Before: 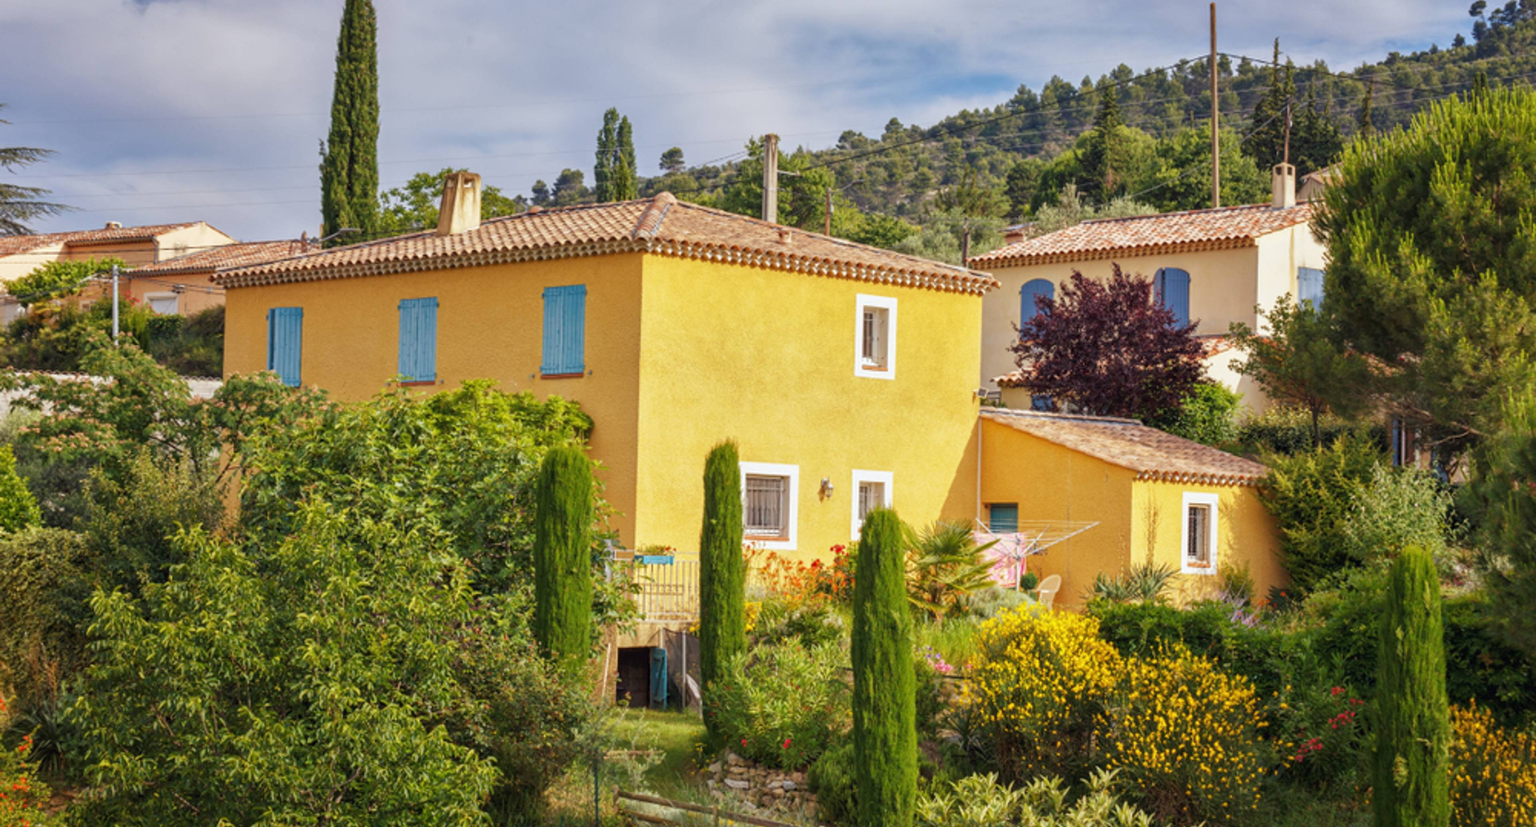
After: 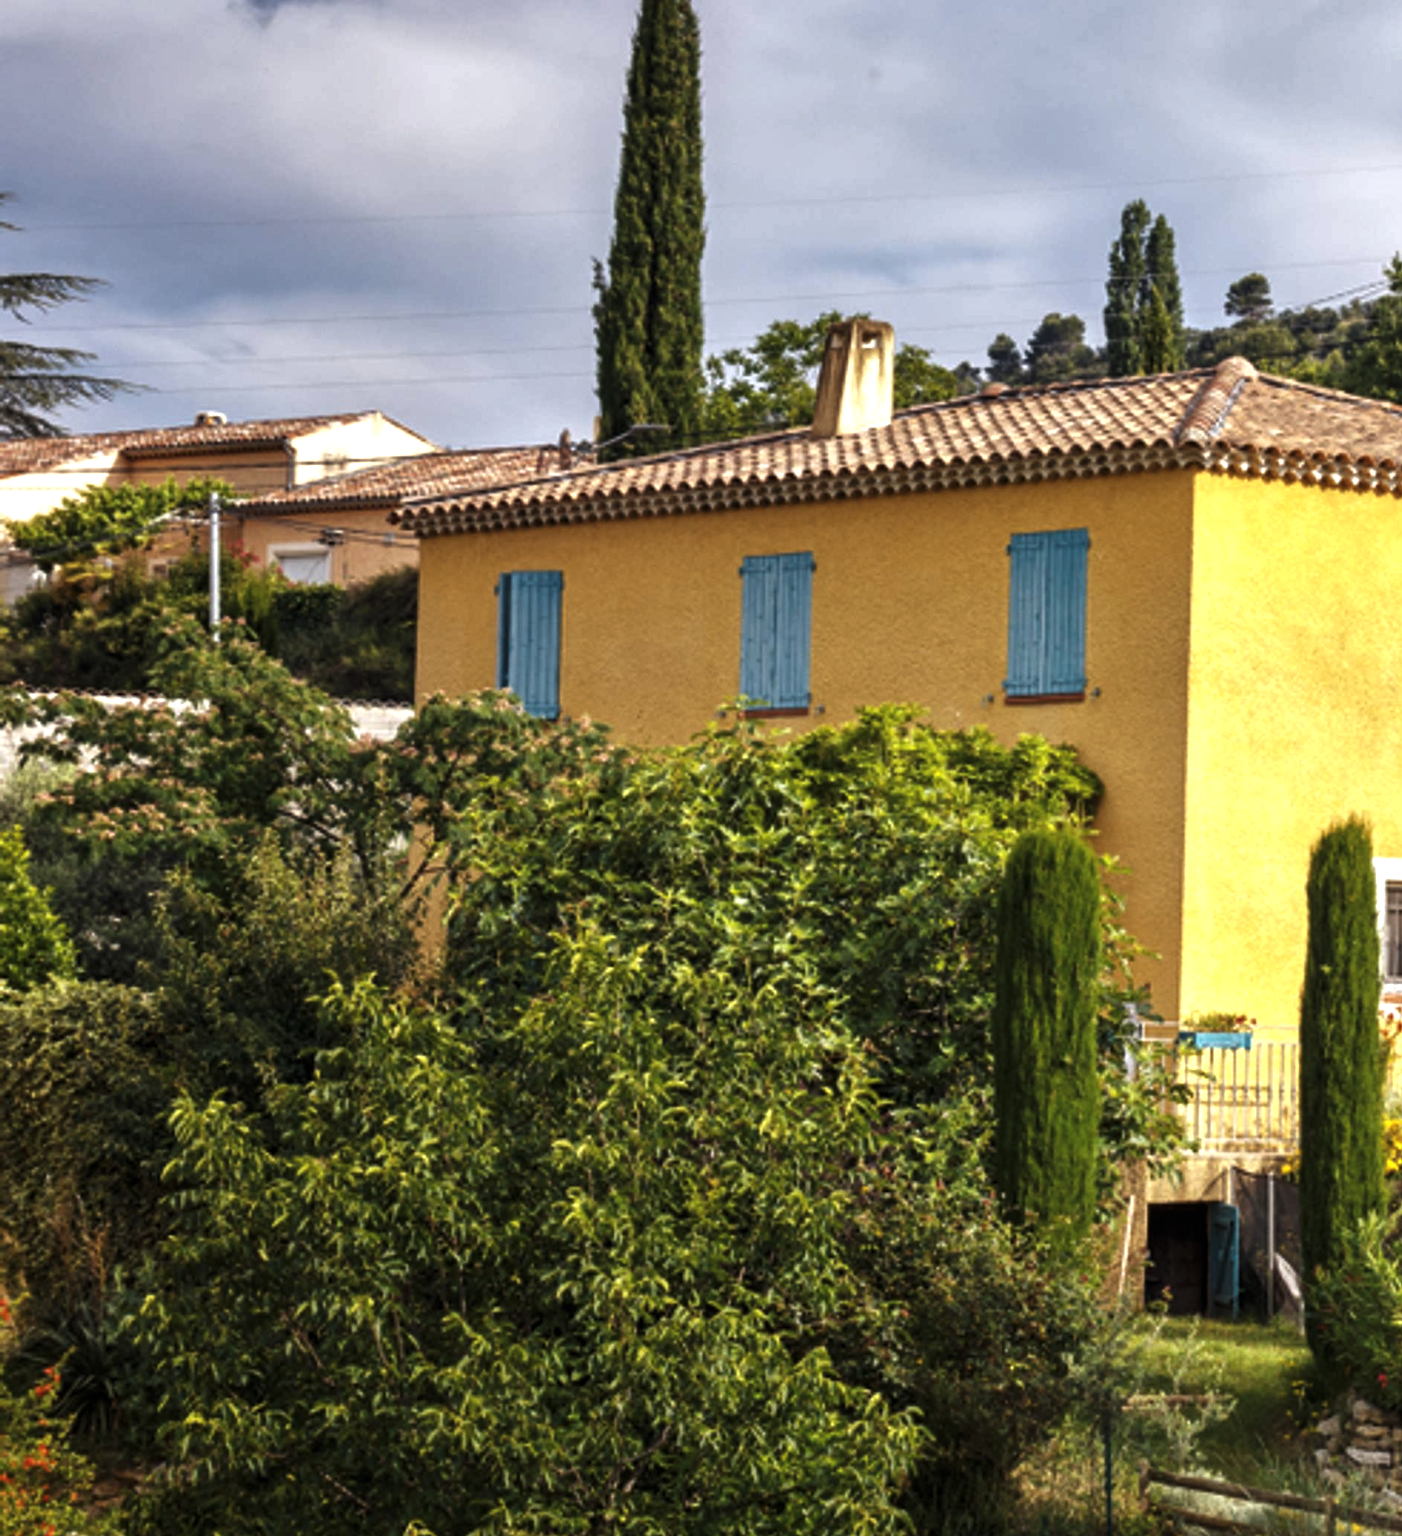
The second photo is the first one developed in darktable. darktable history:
crop and rotate: left 0%, top 0%, right 50.845%
levels: levels [0, 0.618, 1]
exposure: exposure 0.566 EV, compensate highlight preservation false
